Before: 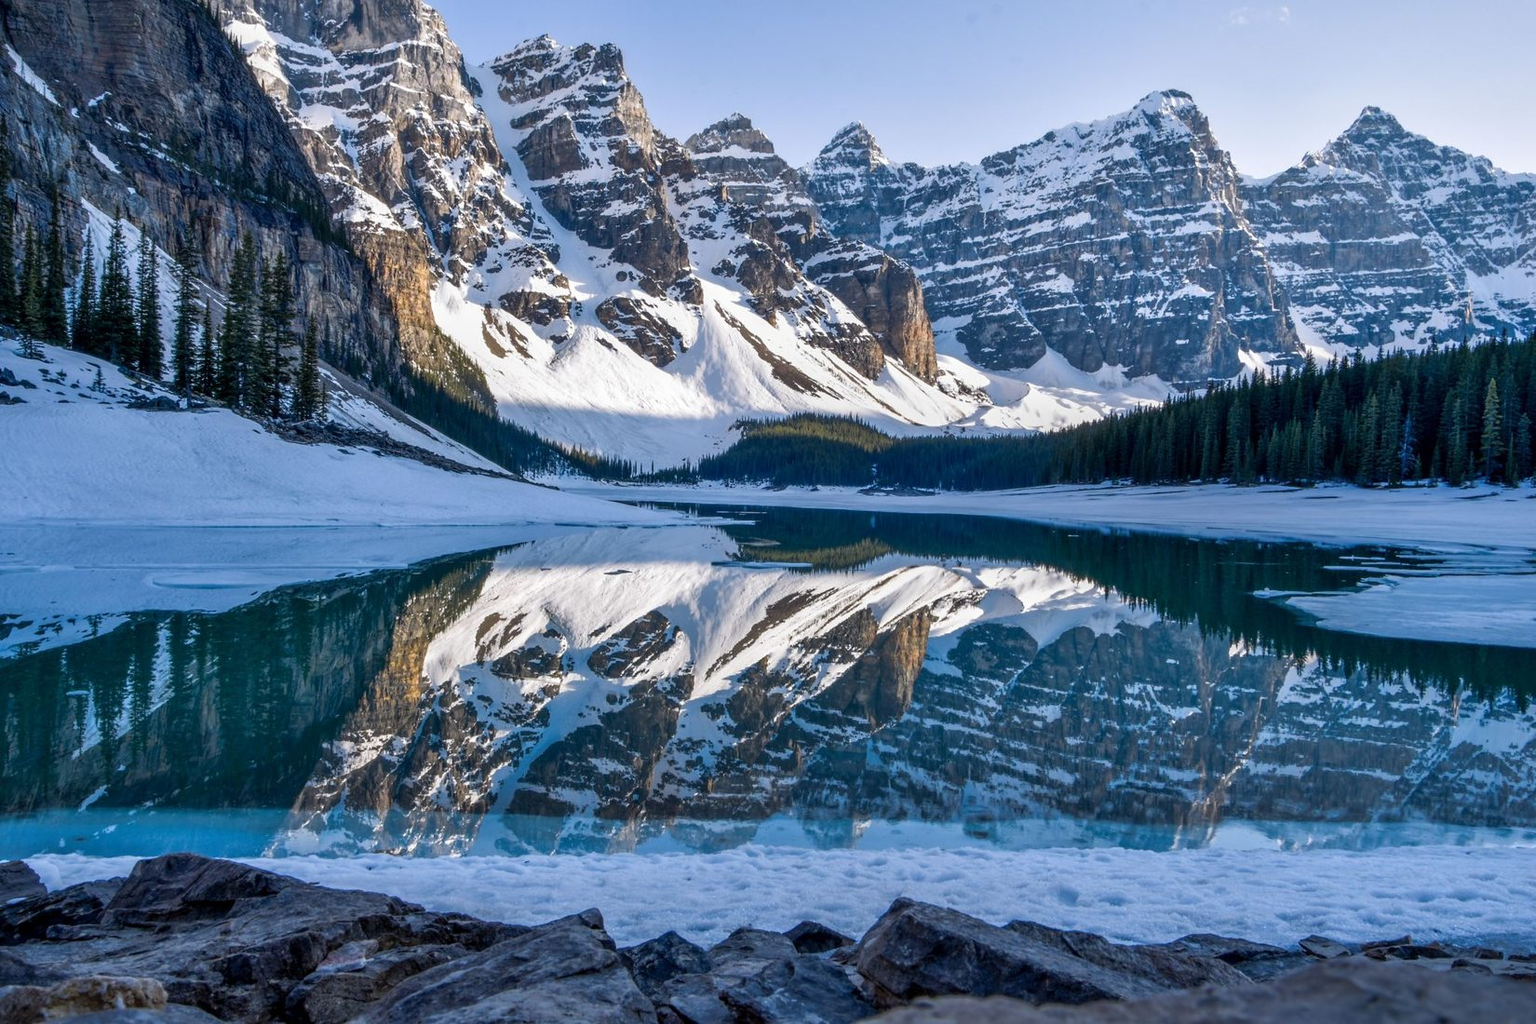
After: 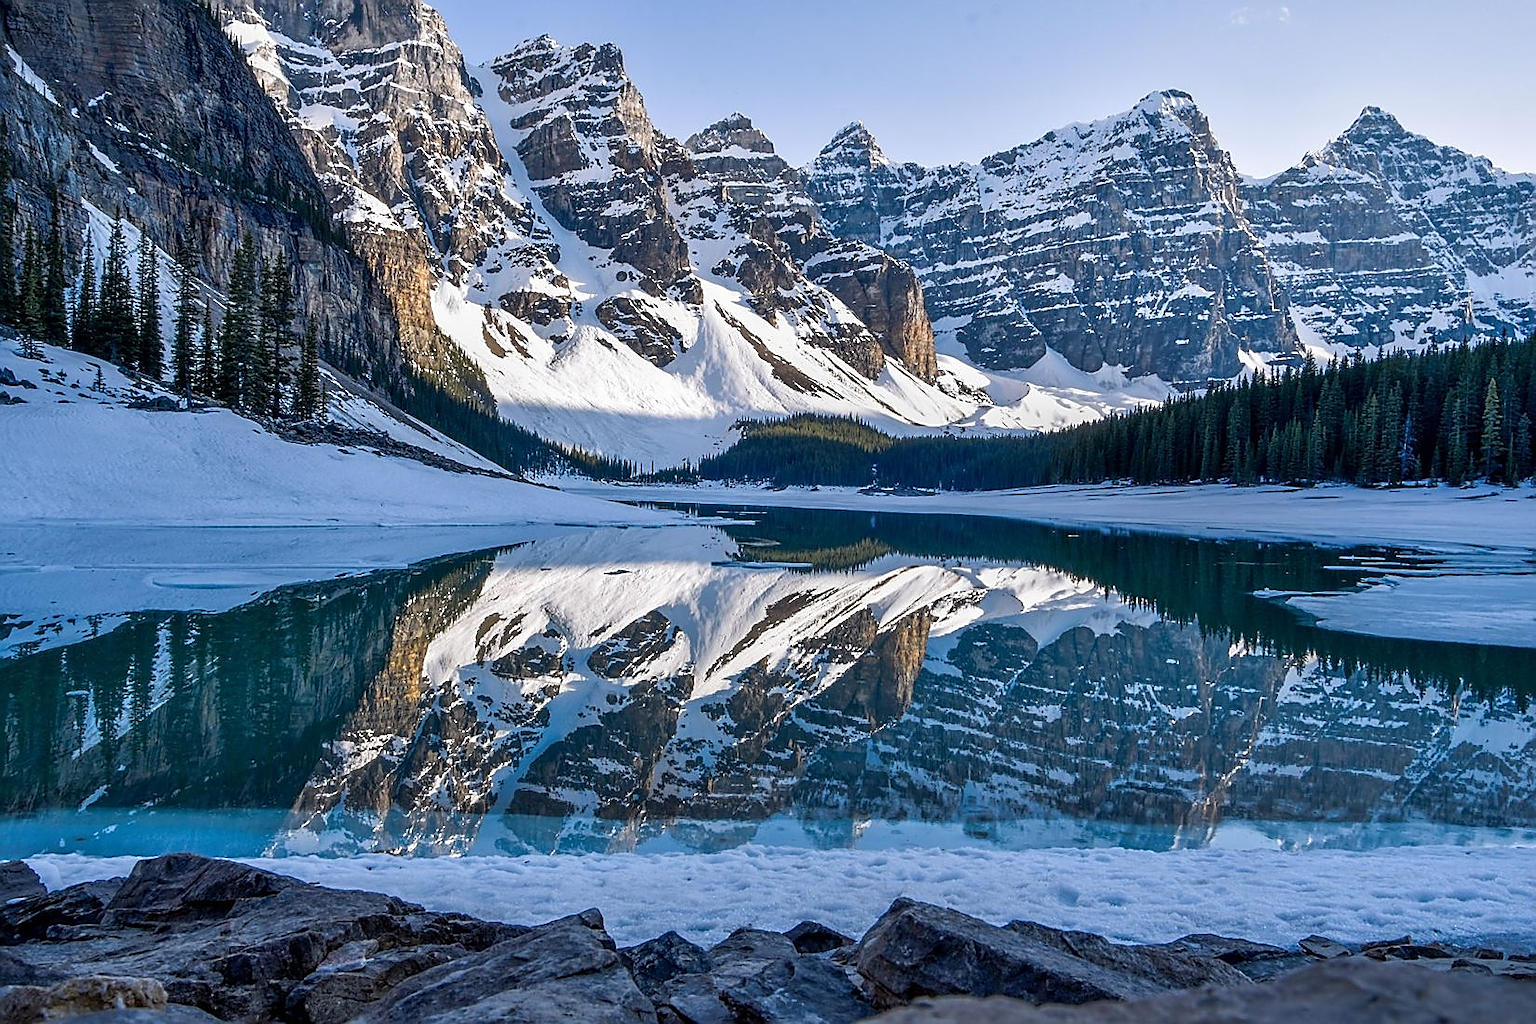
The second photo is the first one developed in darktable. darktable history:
sharpen: radius 1.375, amount 1.261, threshold 0.664
